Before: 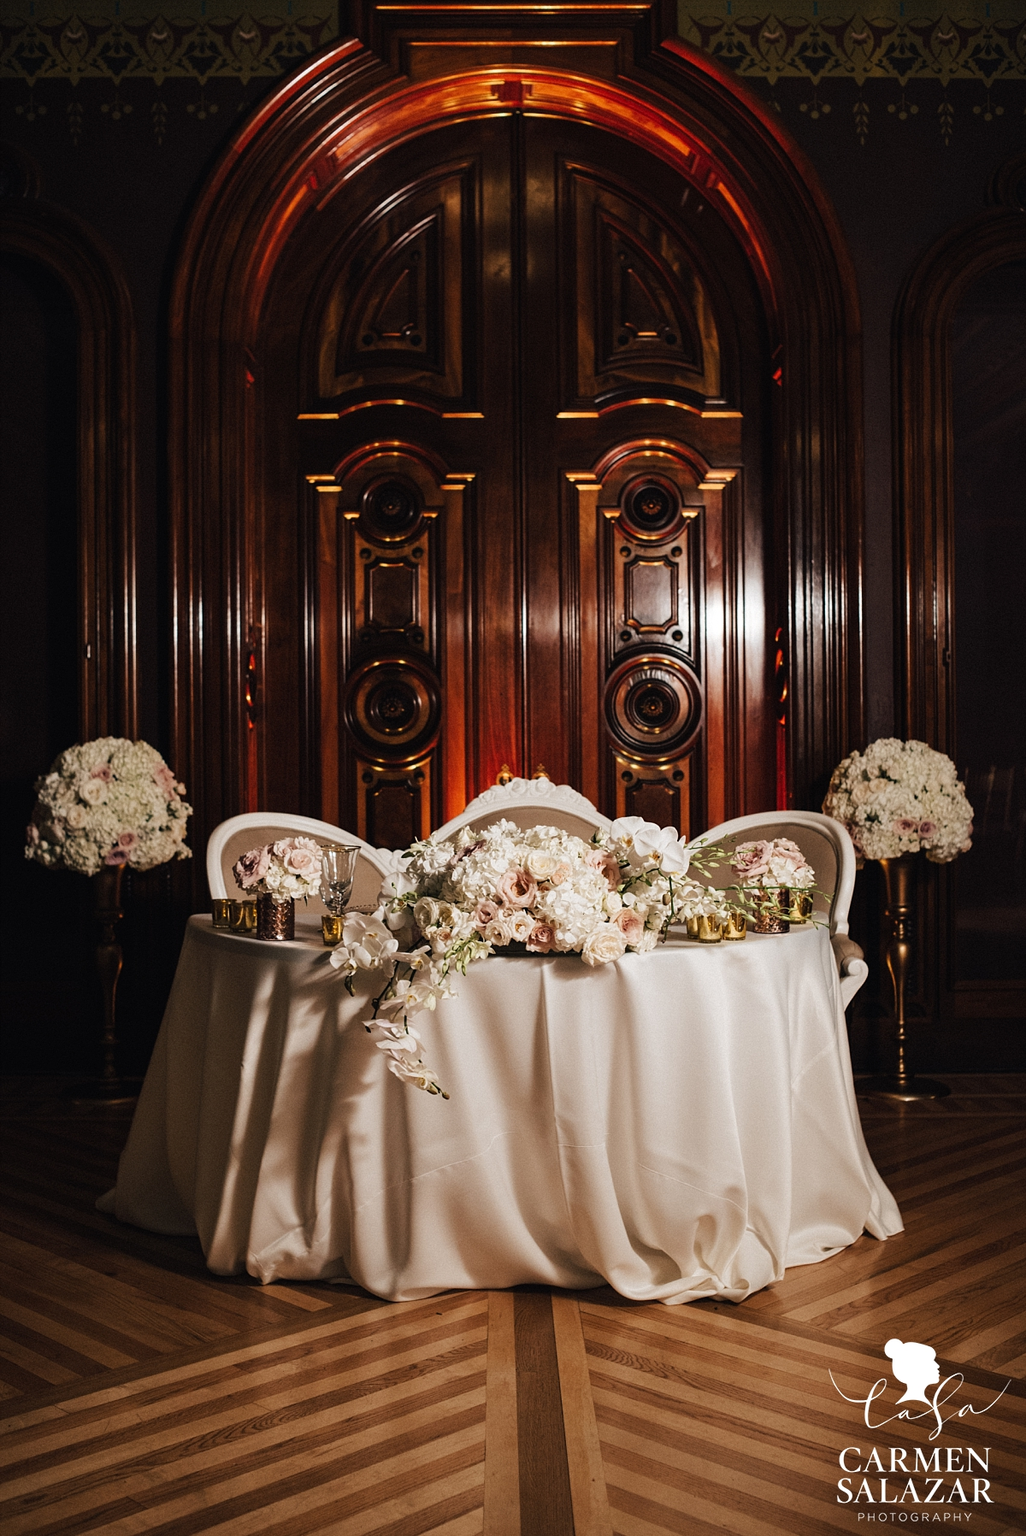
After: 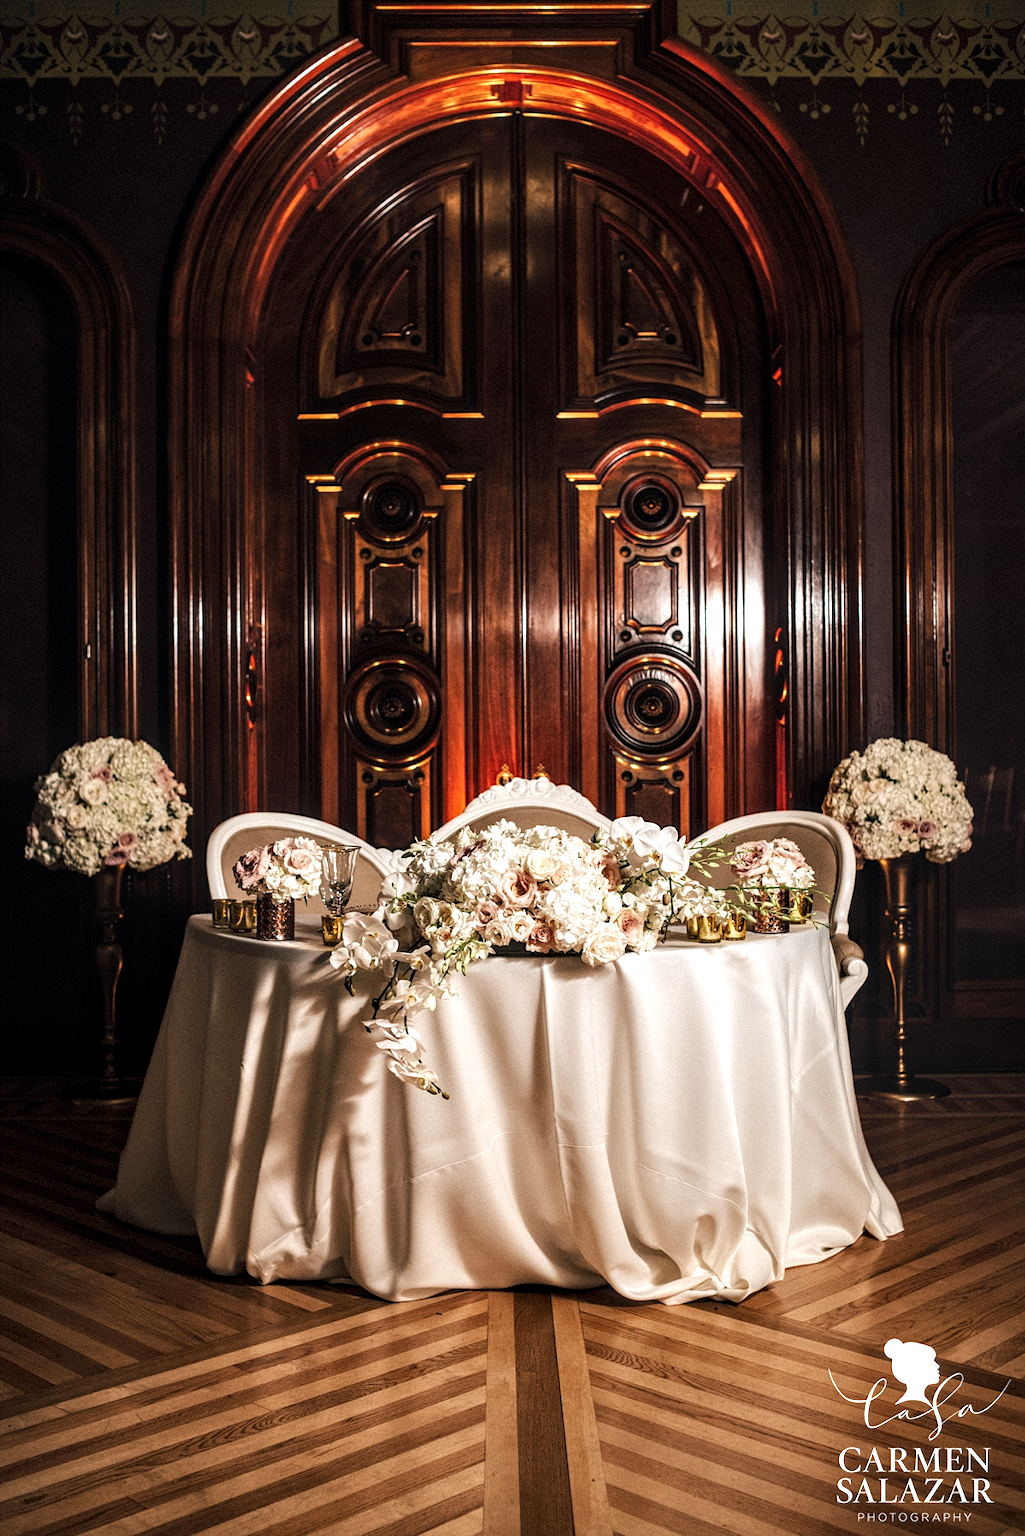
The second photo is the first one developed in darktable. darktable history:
exposure: black level correction 0.001, exposure 0.5 EV, compensate exposure bias true, compensate highlight preservation false
local contrast: detail 140%
